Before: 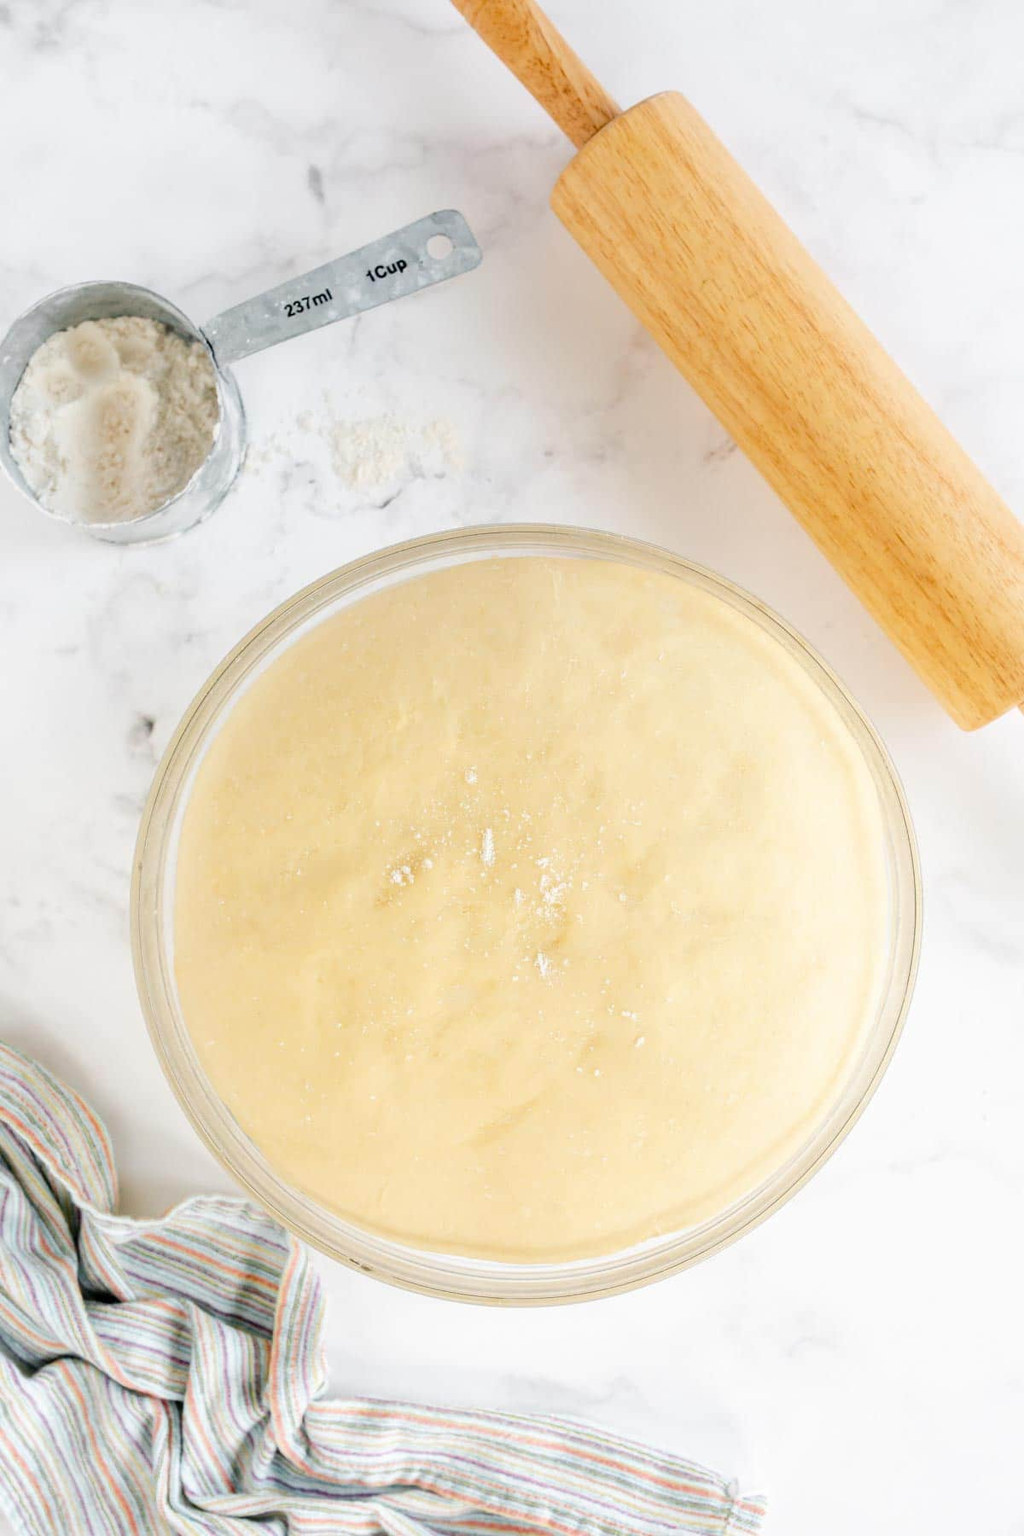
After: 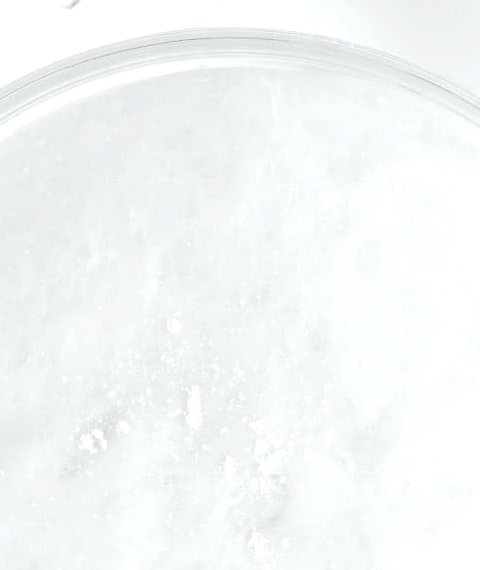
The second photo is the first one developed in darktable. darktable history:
tone equalizer: -8 EV -0.75 EV, -7 EV -0.7 EV, -6 EV -0.6 EV, -5 EV -0.4 EV, -3 EV 0.4 EV, -2 EV 0.6 EV, -1 EV 0.7 EV, +0 EV 0.75 EV, edges refinement/feathering 500, mask exposure compensation -1.57 EV, preserve details no
tone curve: curves: ch0 [(0, 0) (0.037, 0.011) (0.131, 0.108) (0.279, 0.279) (0.476, 0.554) (0.617, 0.693) (0.704, 0.77) (0.813, 0.852) (0.916, 0.924) (1, 0.993)]; ch1 [(0, 0) (0.318, 0.278) (0.444, 0.427) (0.493, 0.492) (0.508, 0.502) (0.534, 0.529) (0.562, 0.563) (0.626, 0.662) (0.746, 0.764) (1, 1)]; ch2 [(0, 0) (0.316, 0.292) (0.381, 0.37) (0.423, 0.448) (0.476, 0.492) (0.502, 0.498) (0.522, 0.518) (0.533, 0.532) (0.586, 0.631) (0.634, 0.663) (0.7, 0.7) (0.861, 0.808) (1, 0.951)], color space Lab, independent channels, preserve colors none
contrast brightness saturation: contrast 0.07, brightness 0.18, saturation 0.4
color contrast: green-magenta contrast 0.85, blue-yellow contrast 1.25, unbound 0
crop: left 31.751%, top 32.172%, right 27.8%, bottom 35.83%
color calibration: output gray [0.22, 0.42, 0.37, 0], gray › normalize channels true, illuminant same as pipeline (D50), adaptation XYZ, x 0.346, y 0.359, gamut compression 0
rotate and perspective: rotation 0.174°, lens shift (vertical) 0.013, lens shift (horizontal) 0.019, shear 0.001, automatic cropping original format, crop left 0.007, crop right 0.991, crop top 0.016, crop bottom 0.997
